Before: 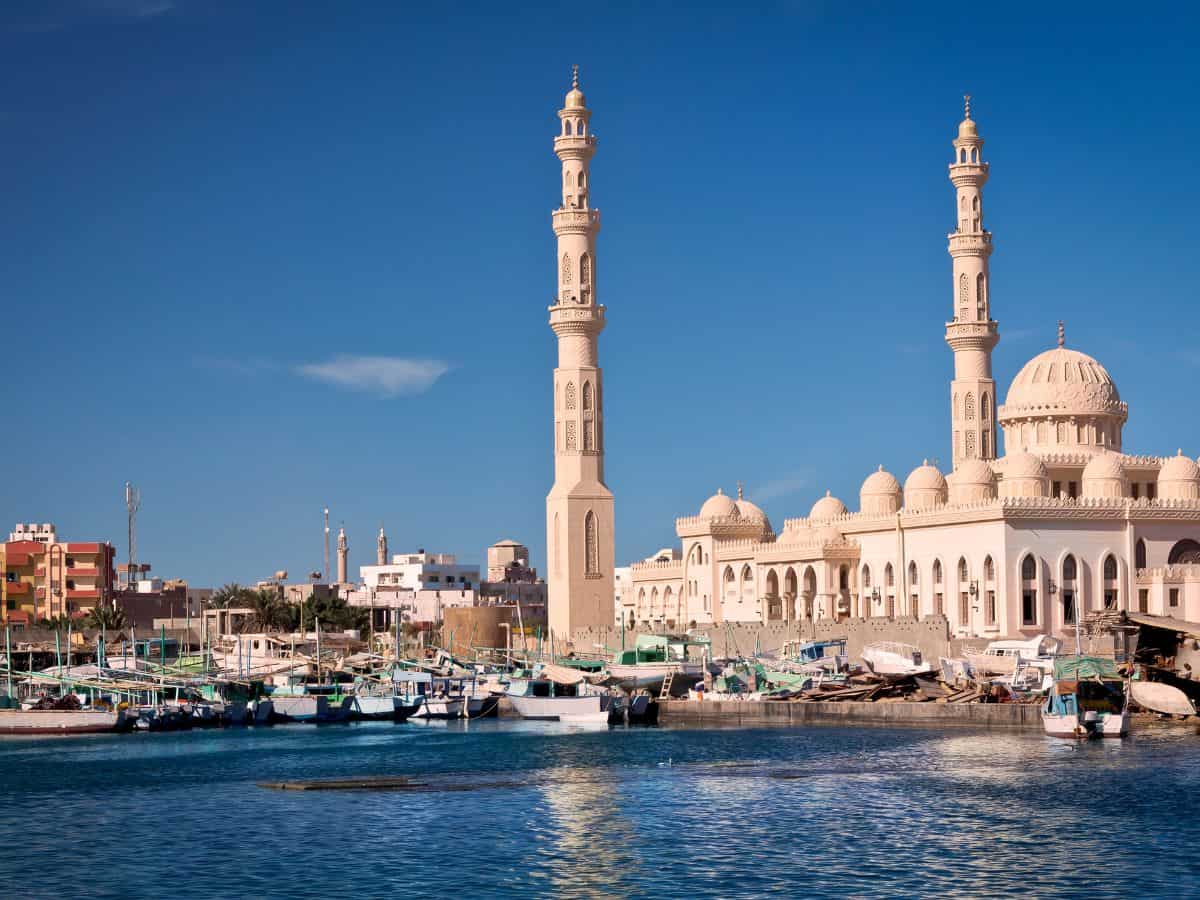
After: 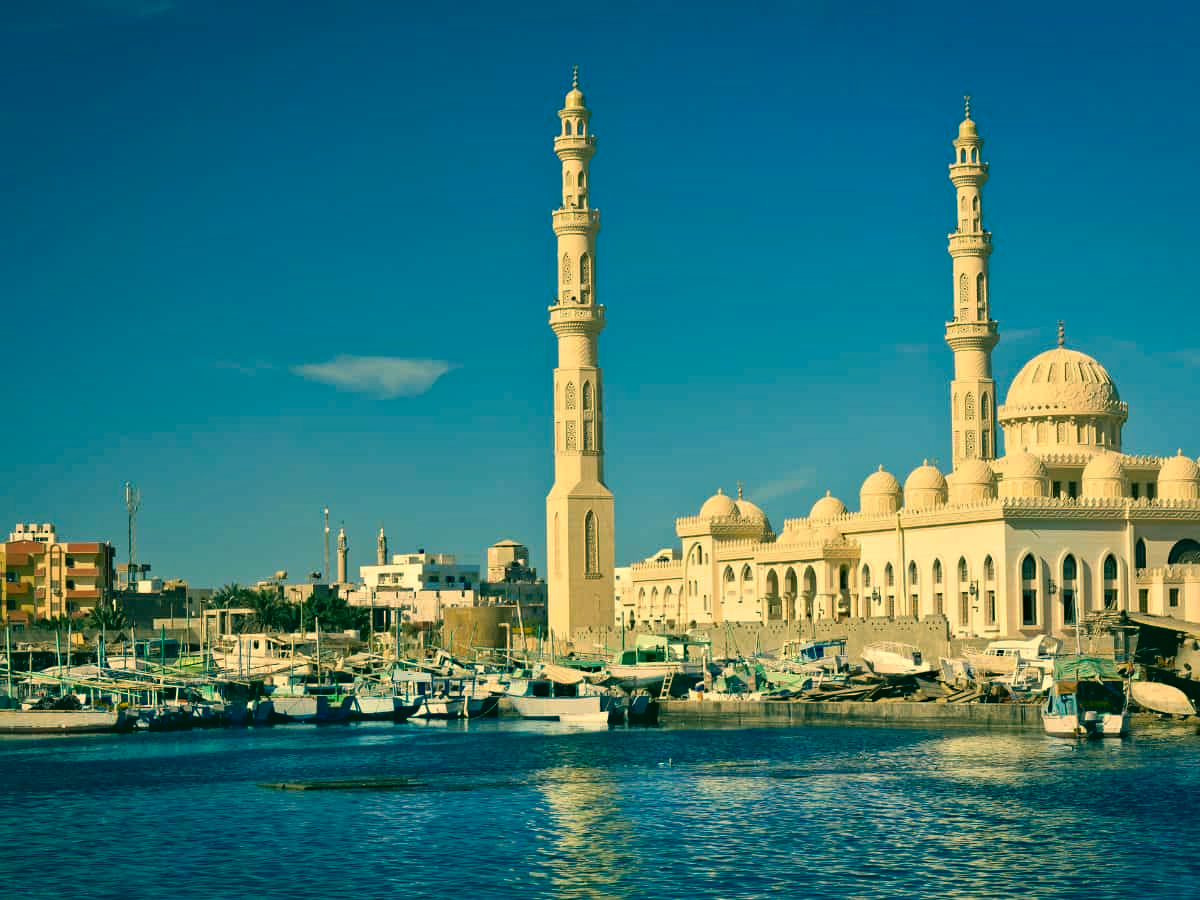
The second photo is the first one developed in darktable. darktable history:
color correction: highlights a* 1.83, highlights b* 34.02, shadows a* -36.68, shadows b* -5.48
haze removal: compatibility mode true, adaptive false
tone equalizer: on, module defaults
